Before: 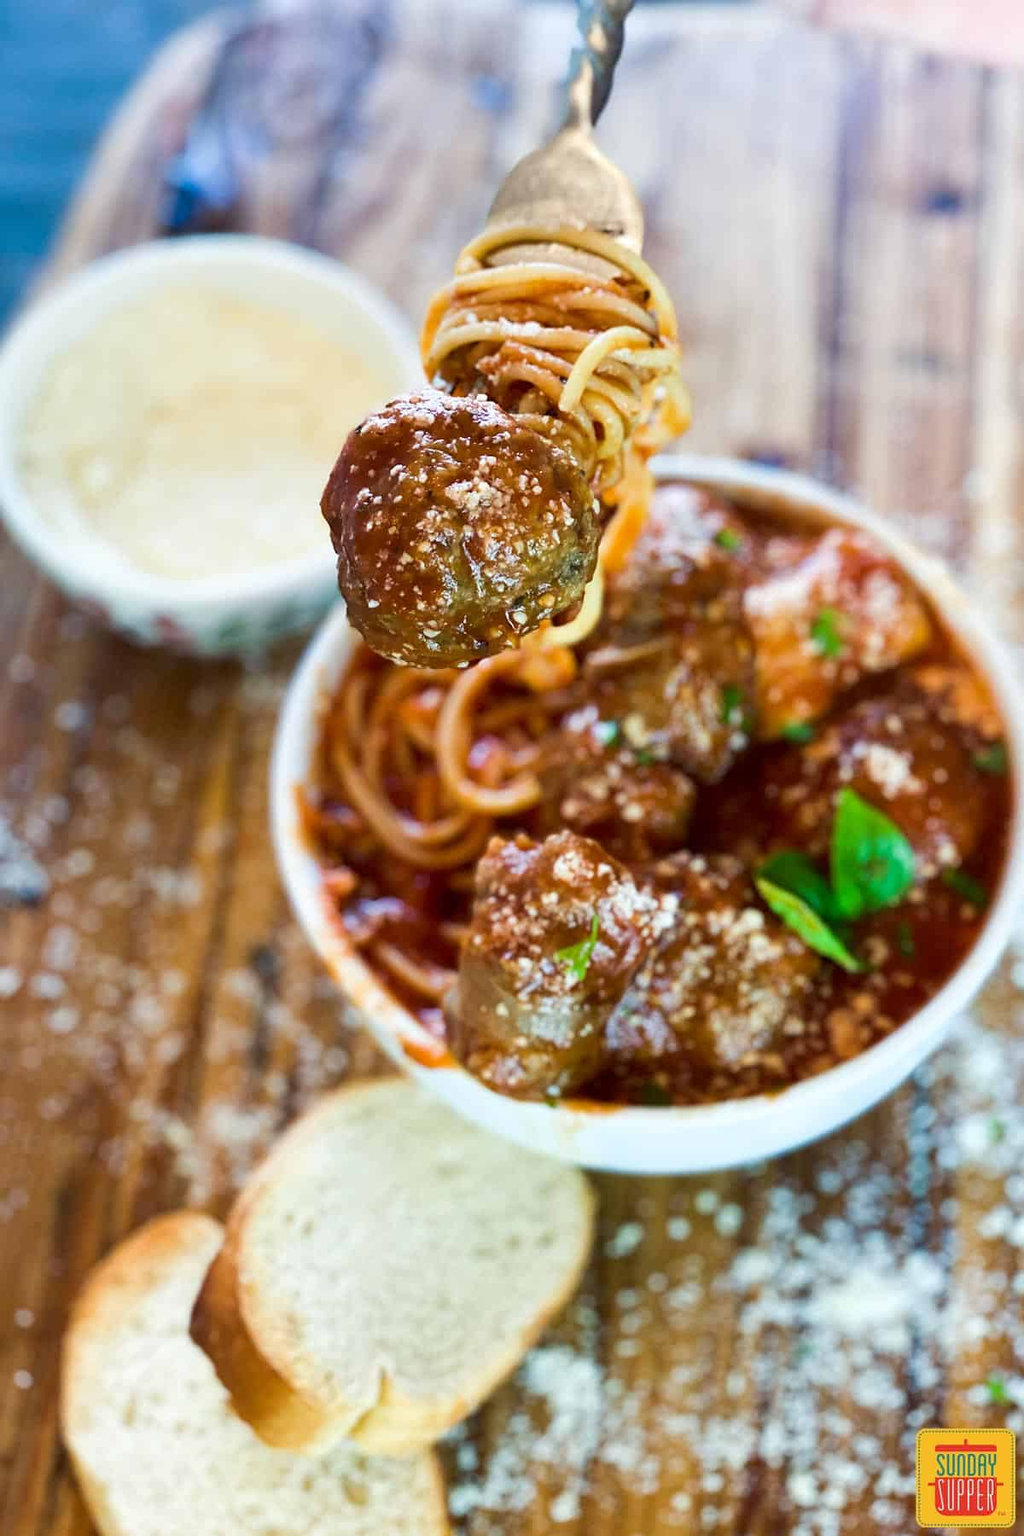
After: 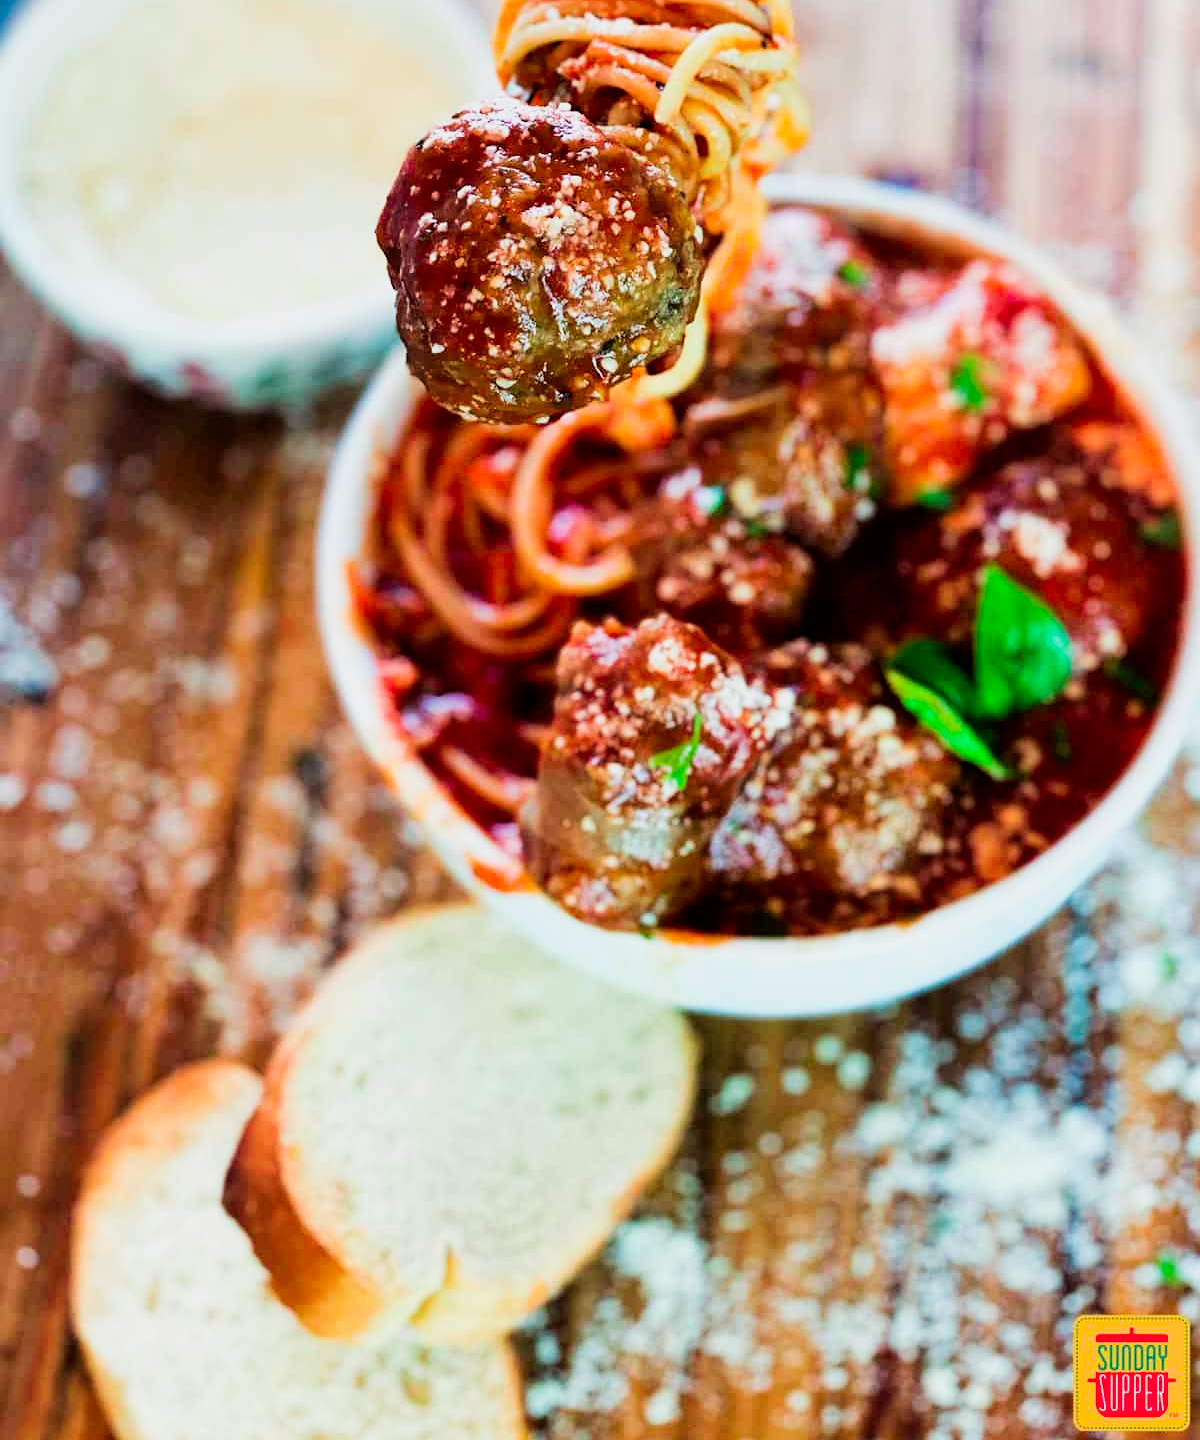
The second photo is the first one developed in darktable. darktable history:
color contrast: green-magenta contrast 1.73, blue-yellow contrast 1.15
filmic rgb: black relative exposure -5 EV, white relative exposure 3.5 EV, hardness 3.19, contrast 1.3, highlights saturation mix -50%
exposure: exposure 0.2 EV, compensate highlight preservation false
crop and rotate: top 19.998%
